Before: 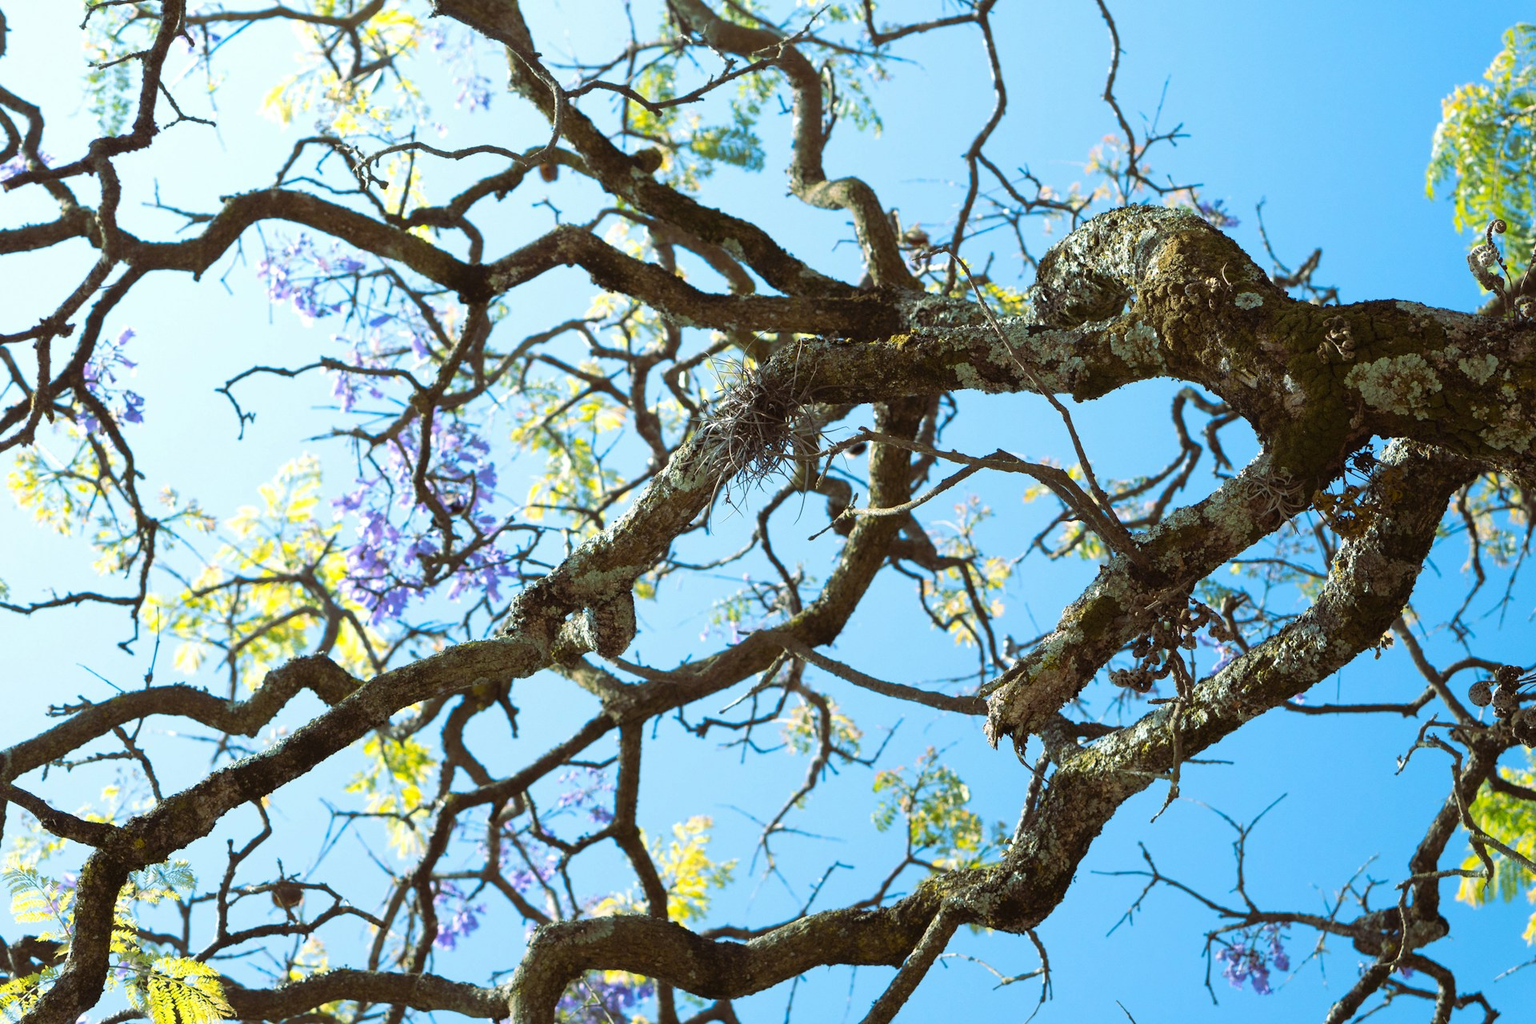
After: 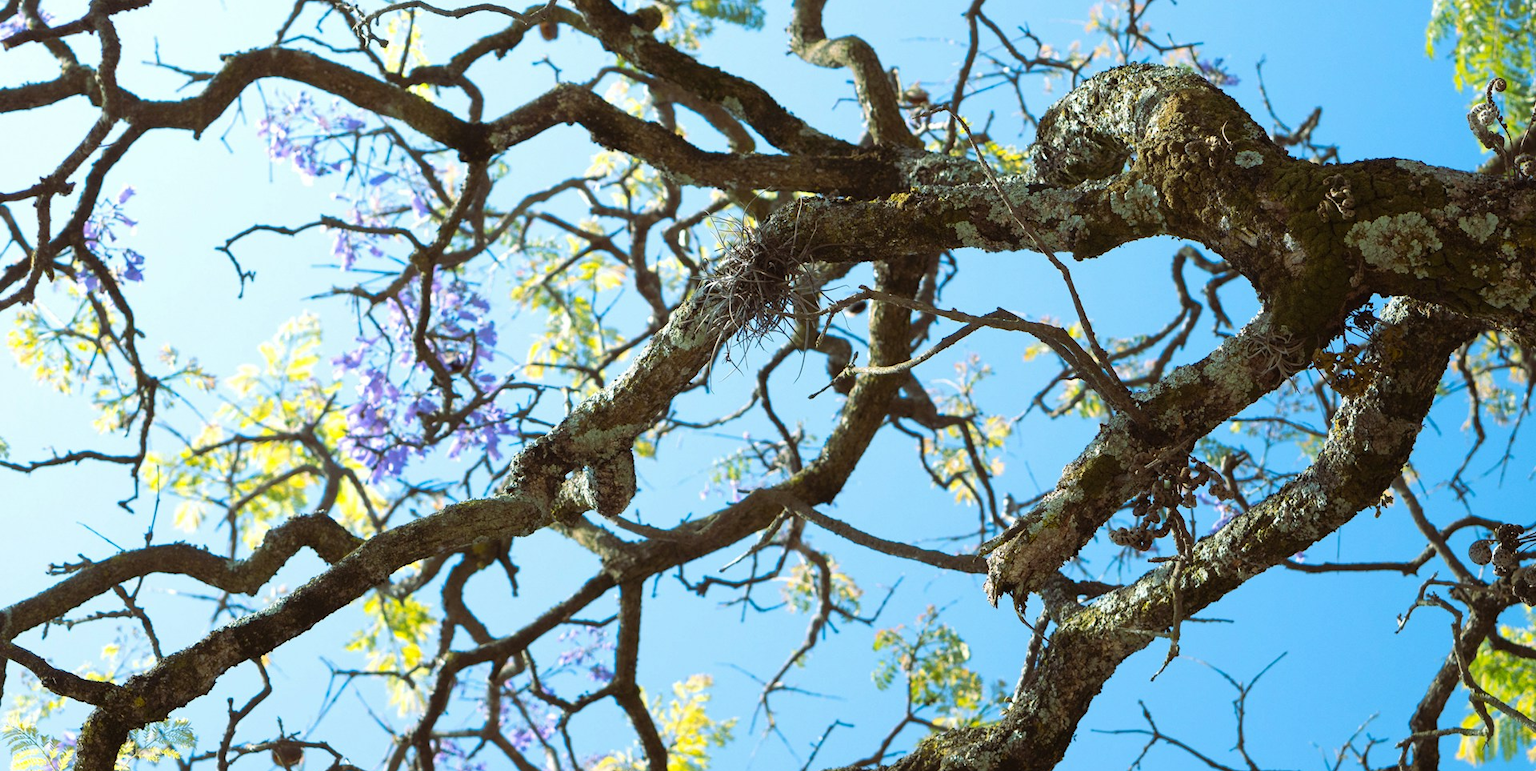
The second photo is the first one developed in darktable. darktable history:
crop: top 13.844%, bottom 10.822%
